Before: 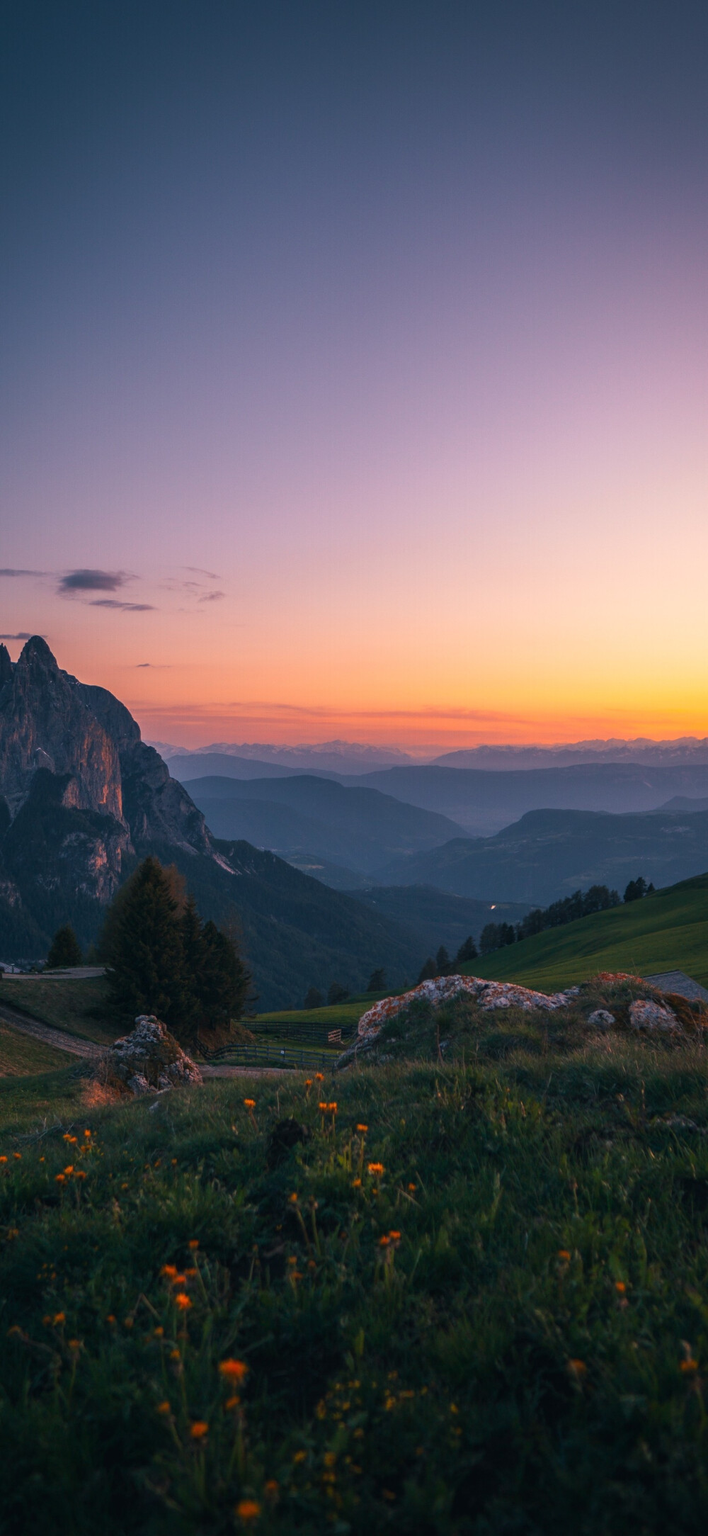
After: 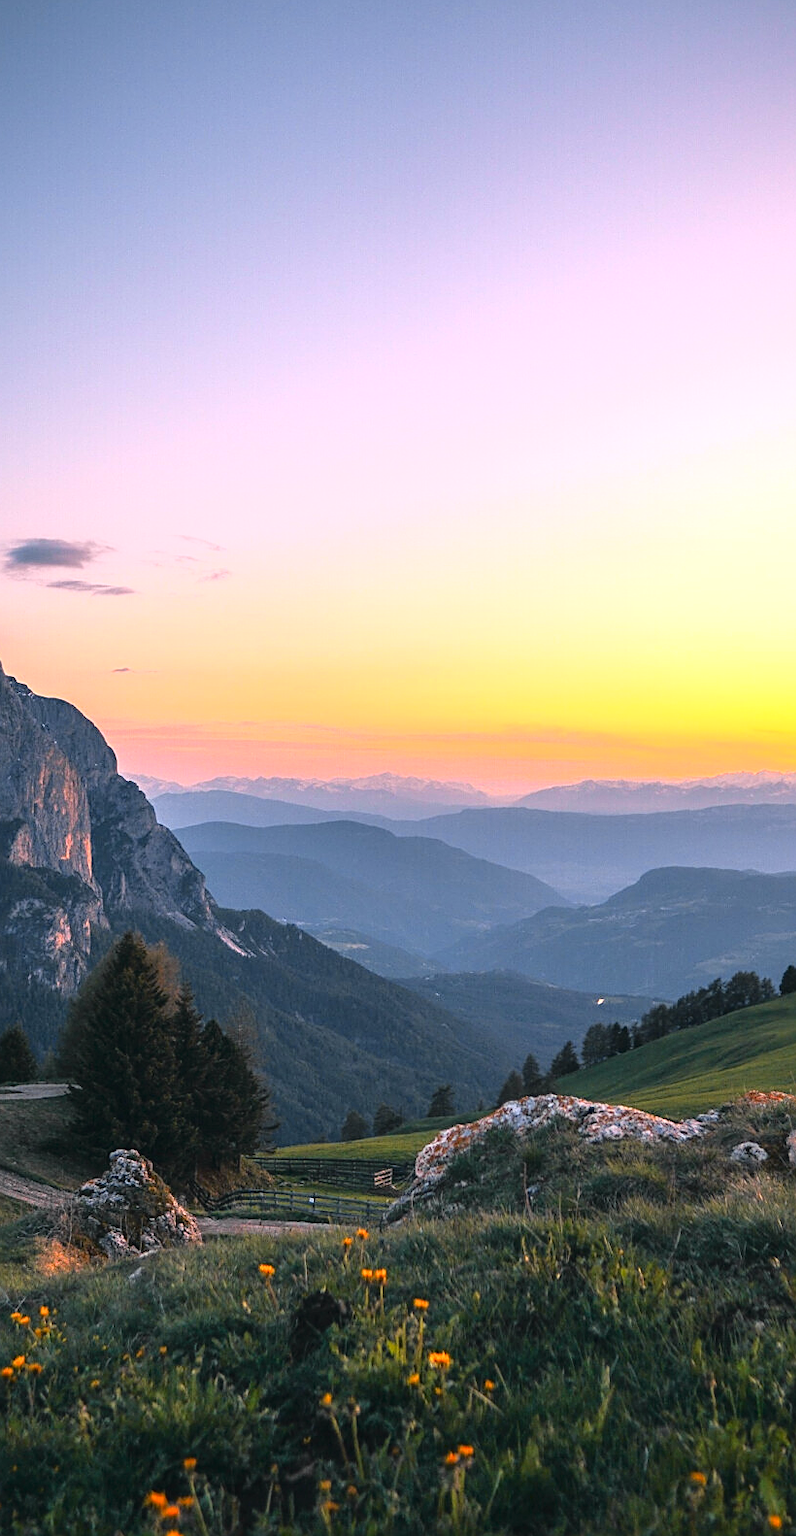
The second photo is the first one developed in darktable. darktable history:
tone curve: curves: ch0 [(0, 0.013) (0.129, 0.1) (0.327, 0.382) (0.489, 0.573) (0.66, 0.748) (0.858, 0.926) (1, 0.977)]; ch1 [(0, 0) (0.353, 0.344) (0.45, 0.46) (0.498, 0.498) (0.521, 0.512) (0.563, 0.559) (0.592, 0.578) (0.647, 0.657) (1, 1)]; ch2 [(0, 0) (0.333, 0.346) (0.375, 0.375) (0.424, 0.43) (0.476, 0.492) (0.502, 0.502) (0.524, 0.531) (0.579, 0.61) (0.612, 0.644) (0.66, 0.715) (1, 1)], color space Lab, independent channels, preserve colors none
crop: left 7.884%, top 11.53%, right 10.064%, bottom 15.47%
sharpen: on, module defaults
exposure: black level correction 0, exposure 1.001 EV, compensate exposure bias true, compensate highlight preservation false
